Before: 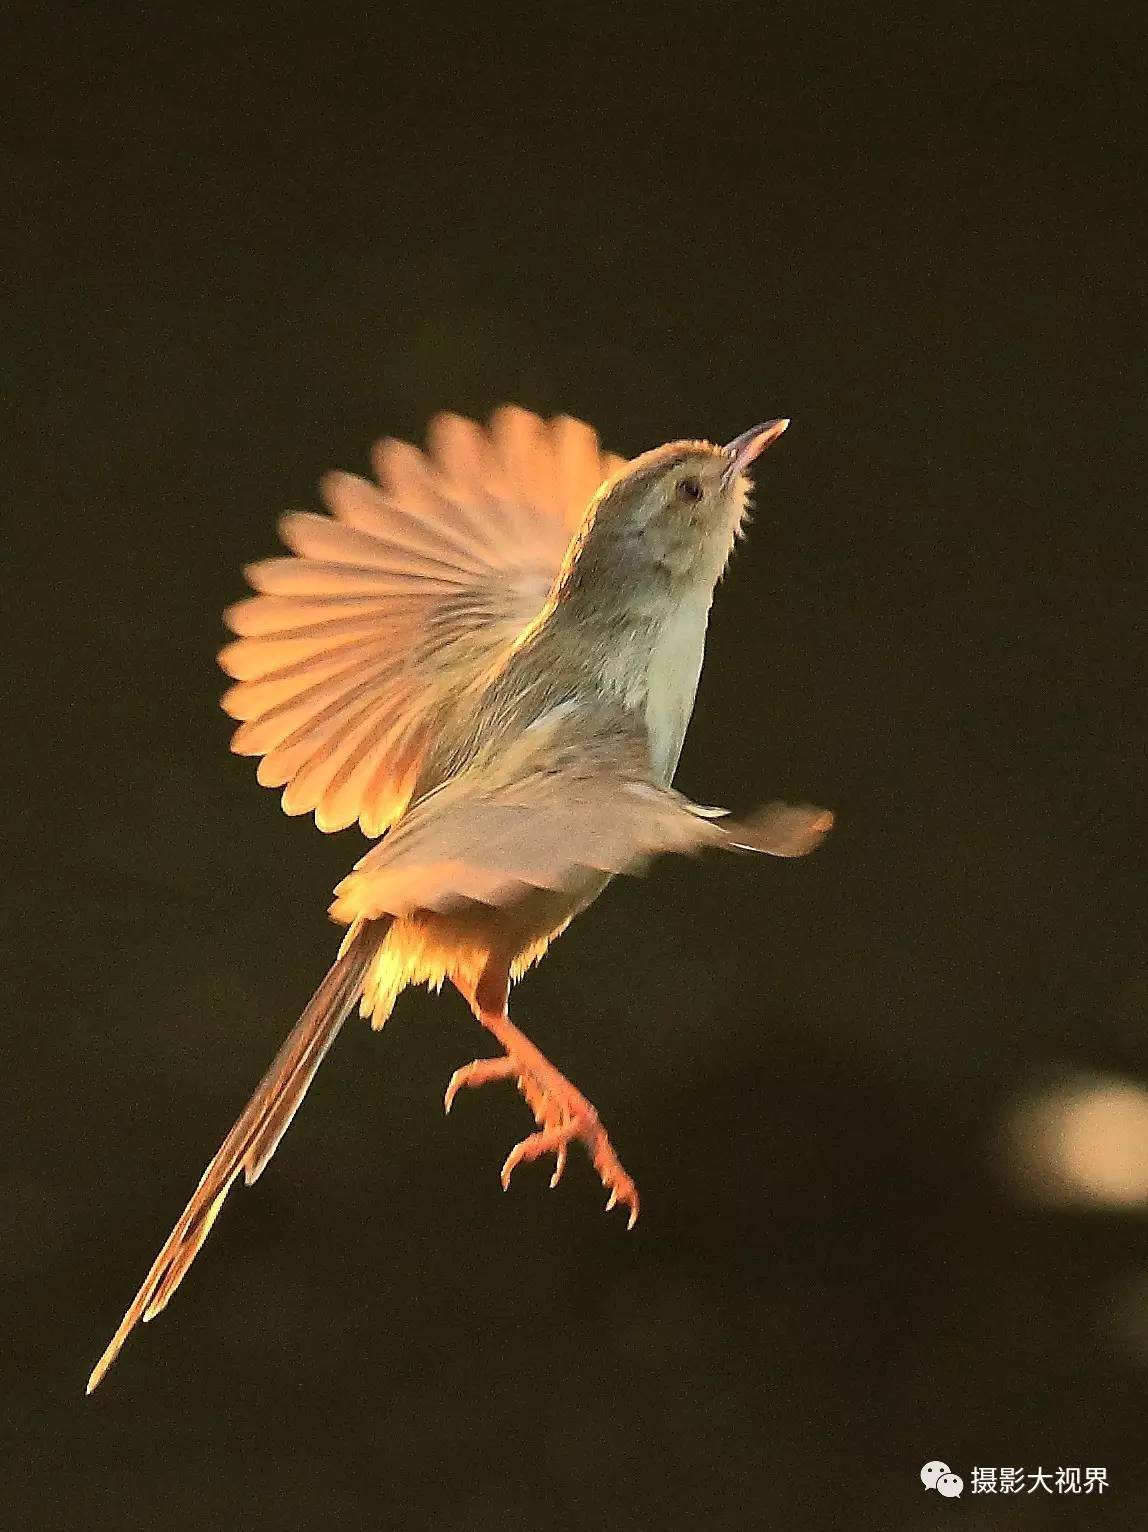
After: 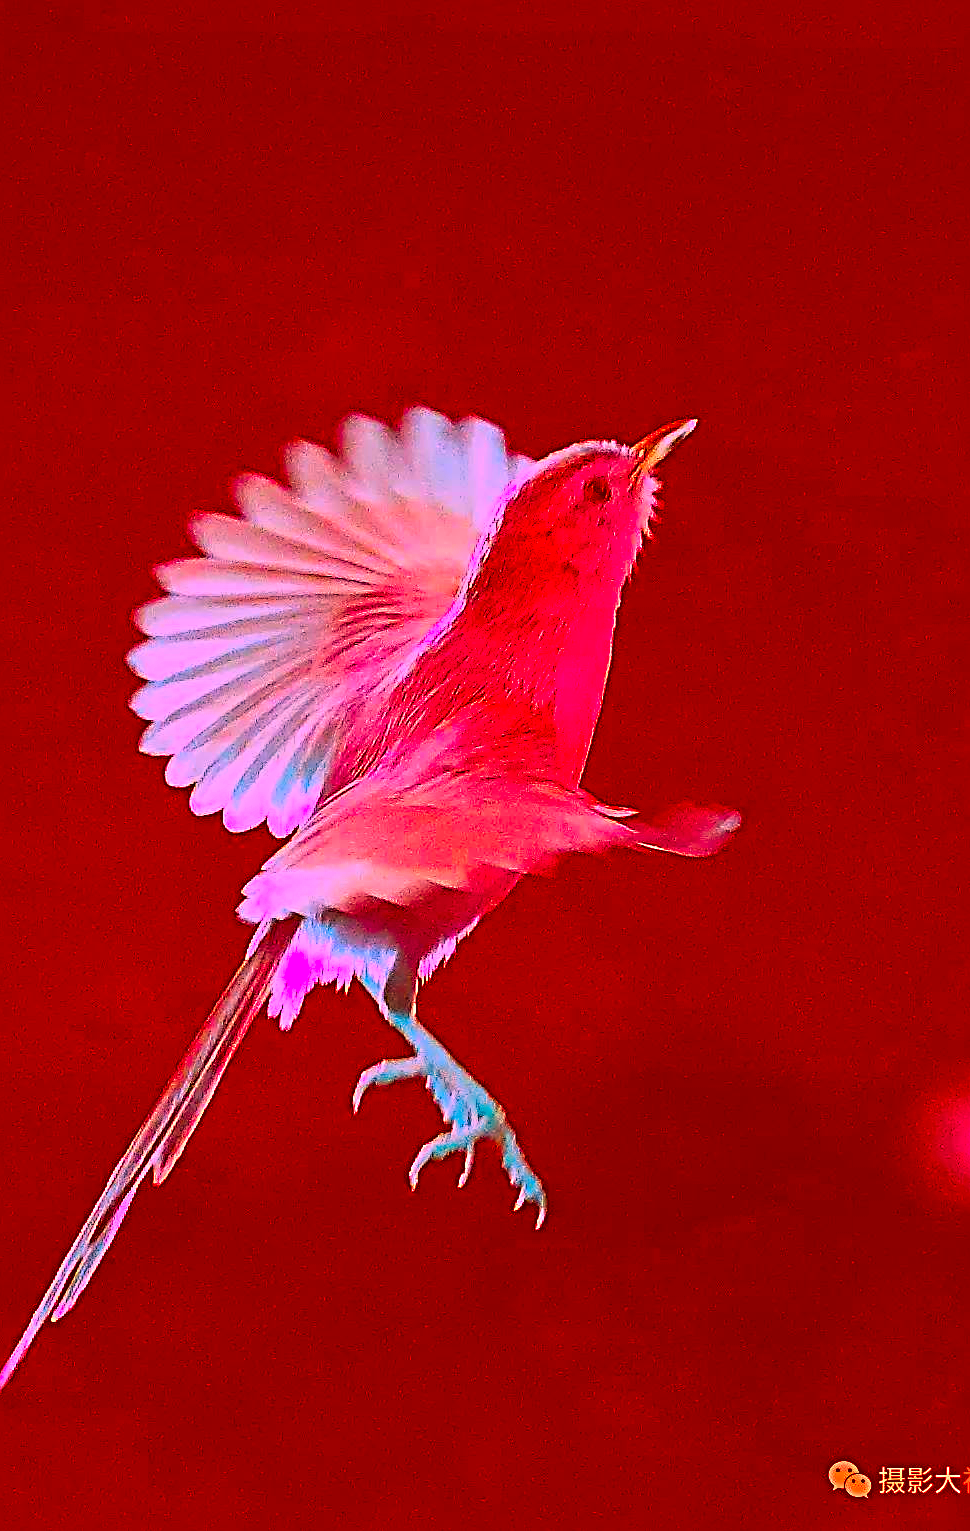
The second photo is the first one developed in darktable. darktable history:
sharpen: radius 3.678, amount 0.932
color correction: highlights a* -39.02, highlights b* -39.49, shadows a* -39.6, shadows b* -39.94, saturation -2.96
crop: left 8.034%, right 7.436%
